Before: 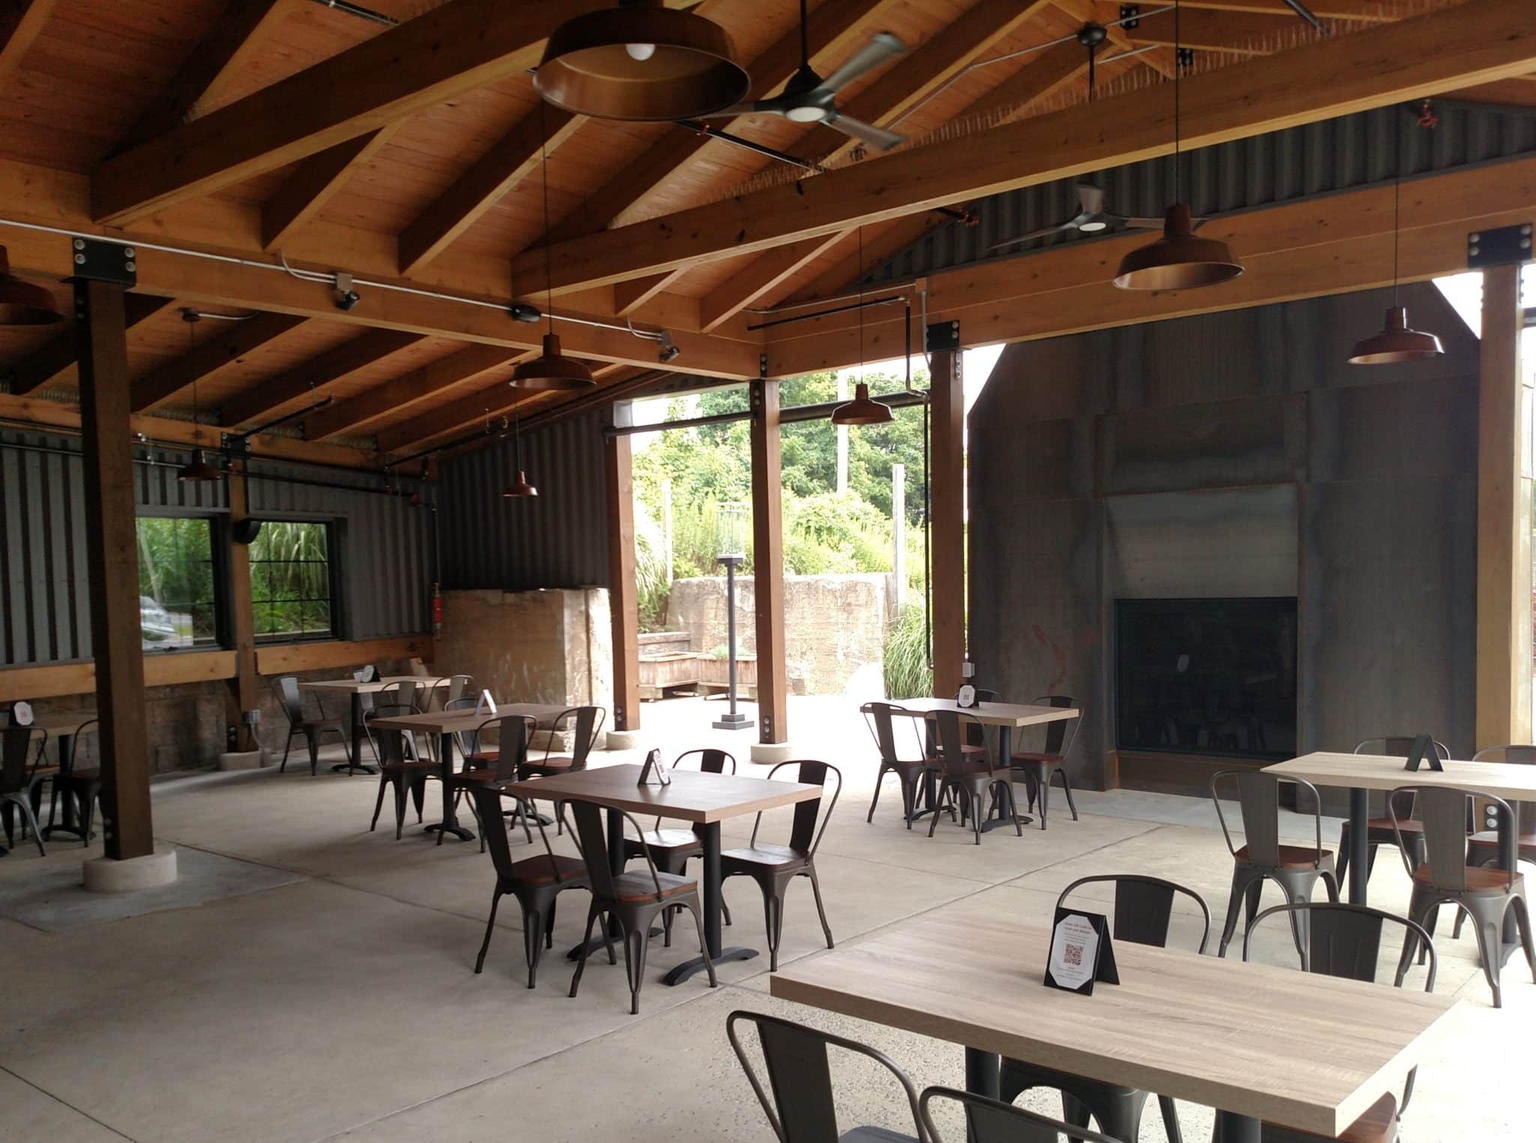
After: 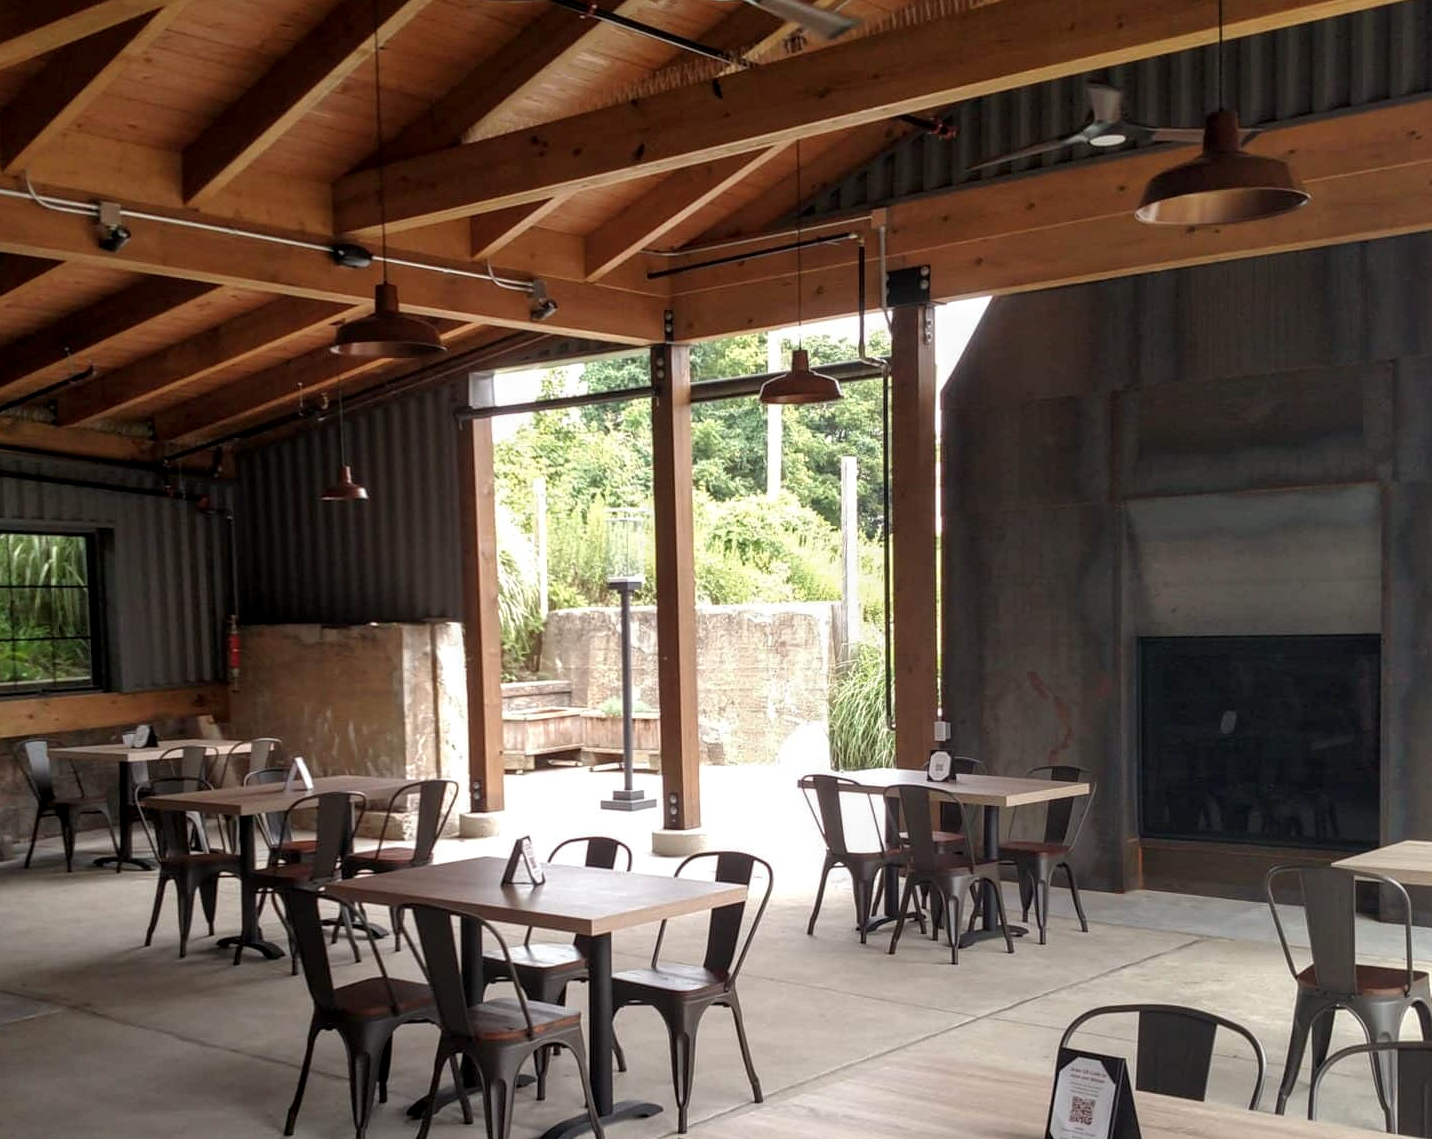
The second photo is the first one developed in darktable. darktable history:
local contrast: detail 130%
crop and rotate: left 17.046%, top 10.659%, right 12.989%, bottom 14.553%
